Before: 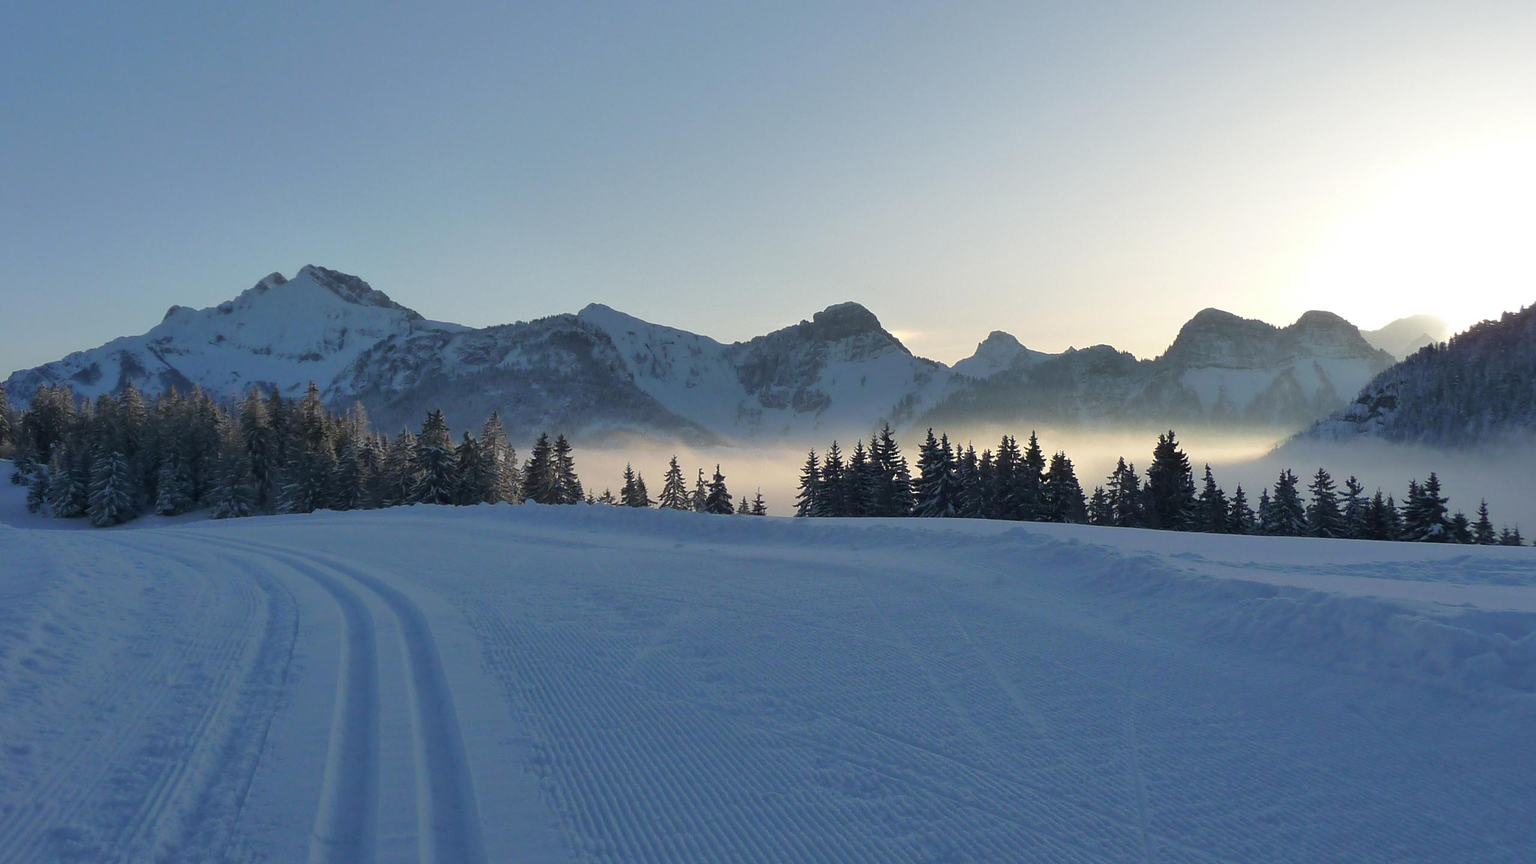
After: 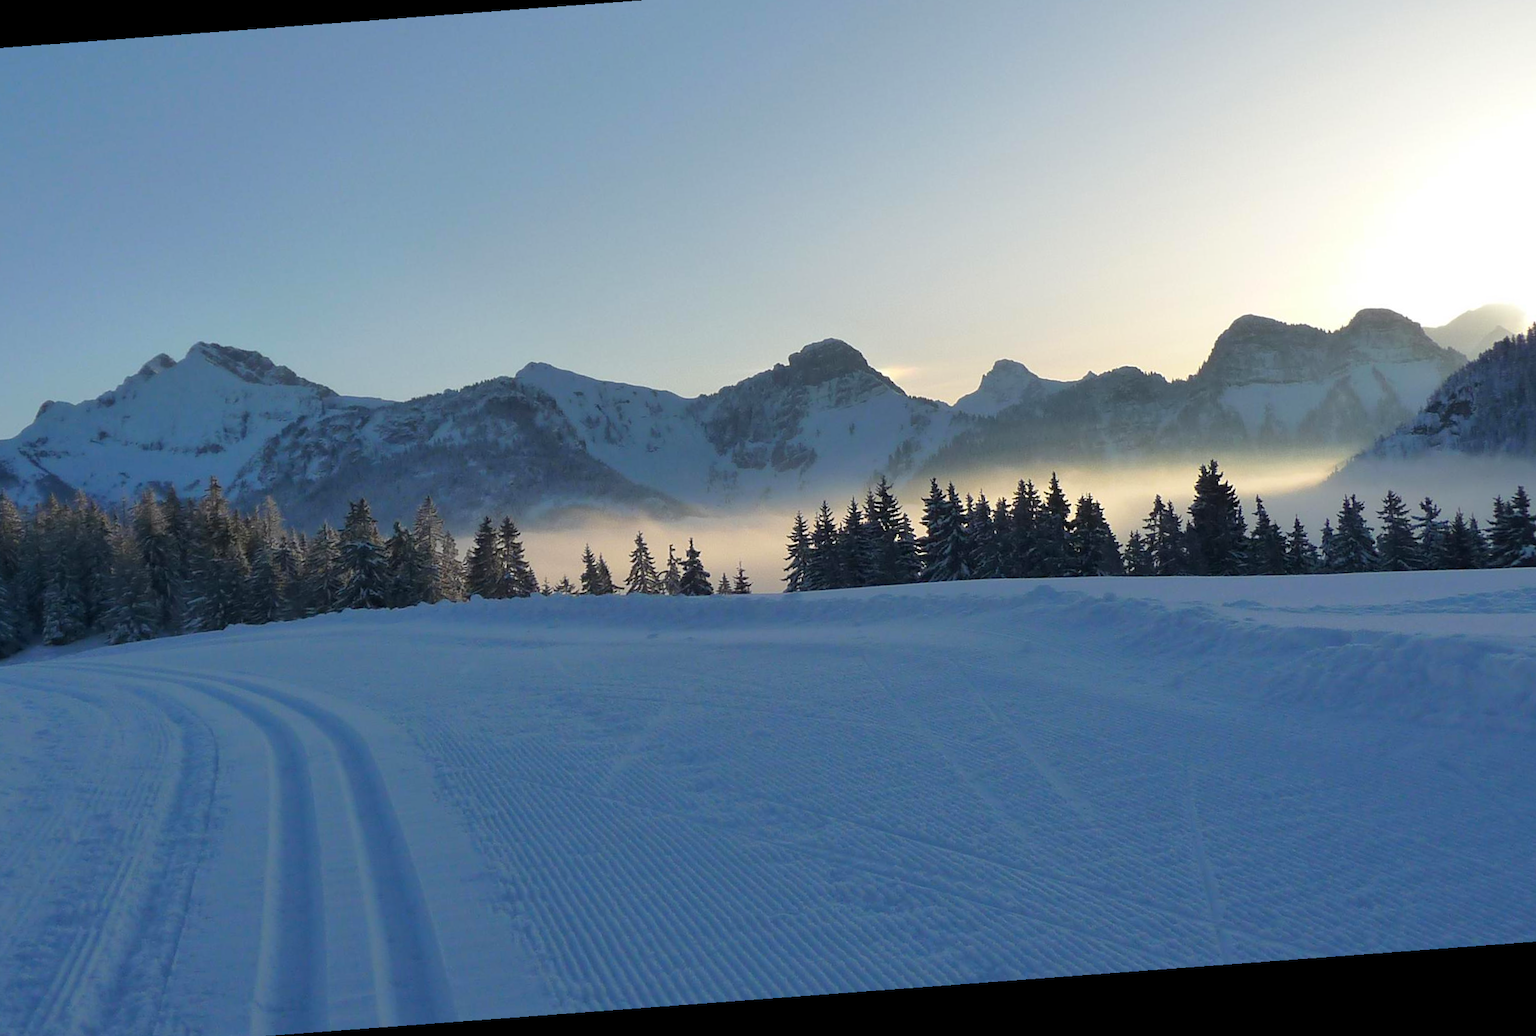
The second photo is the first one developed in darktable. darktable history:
crop: left 9.807%, top 6.259%, right 7.334%, bottom 2.177%
rotate and perspective: rotation -4.25°, automatic cropping off
contrast brightness saturation: saturation 0.18
